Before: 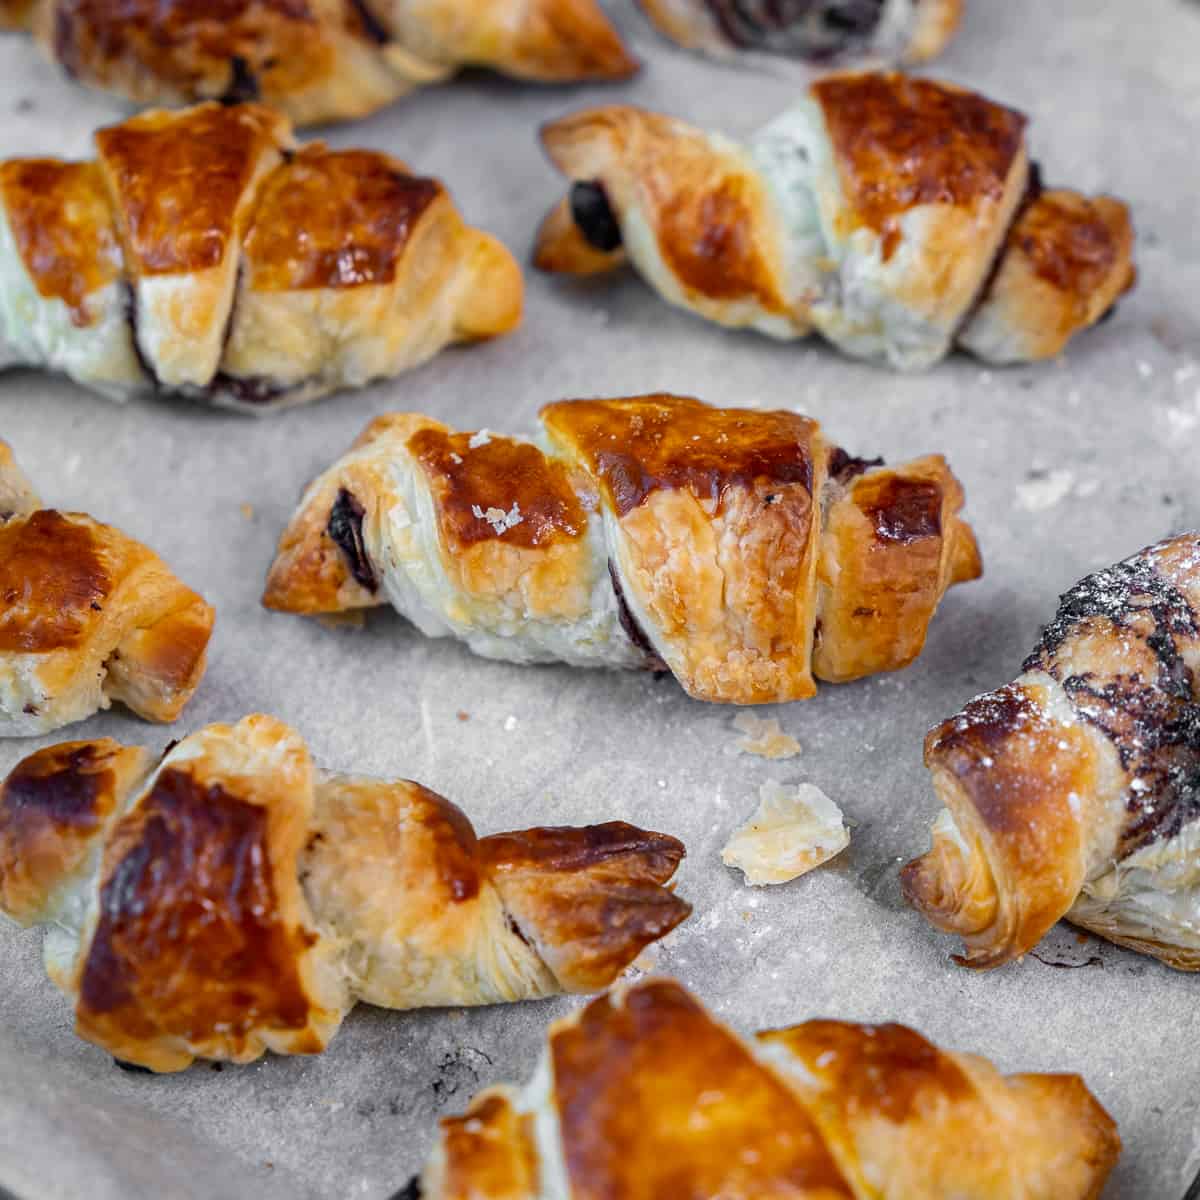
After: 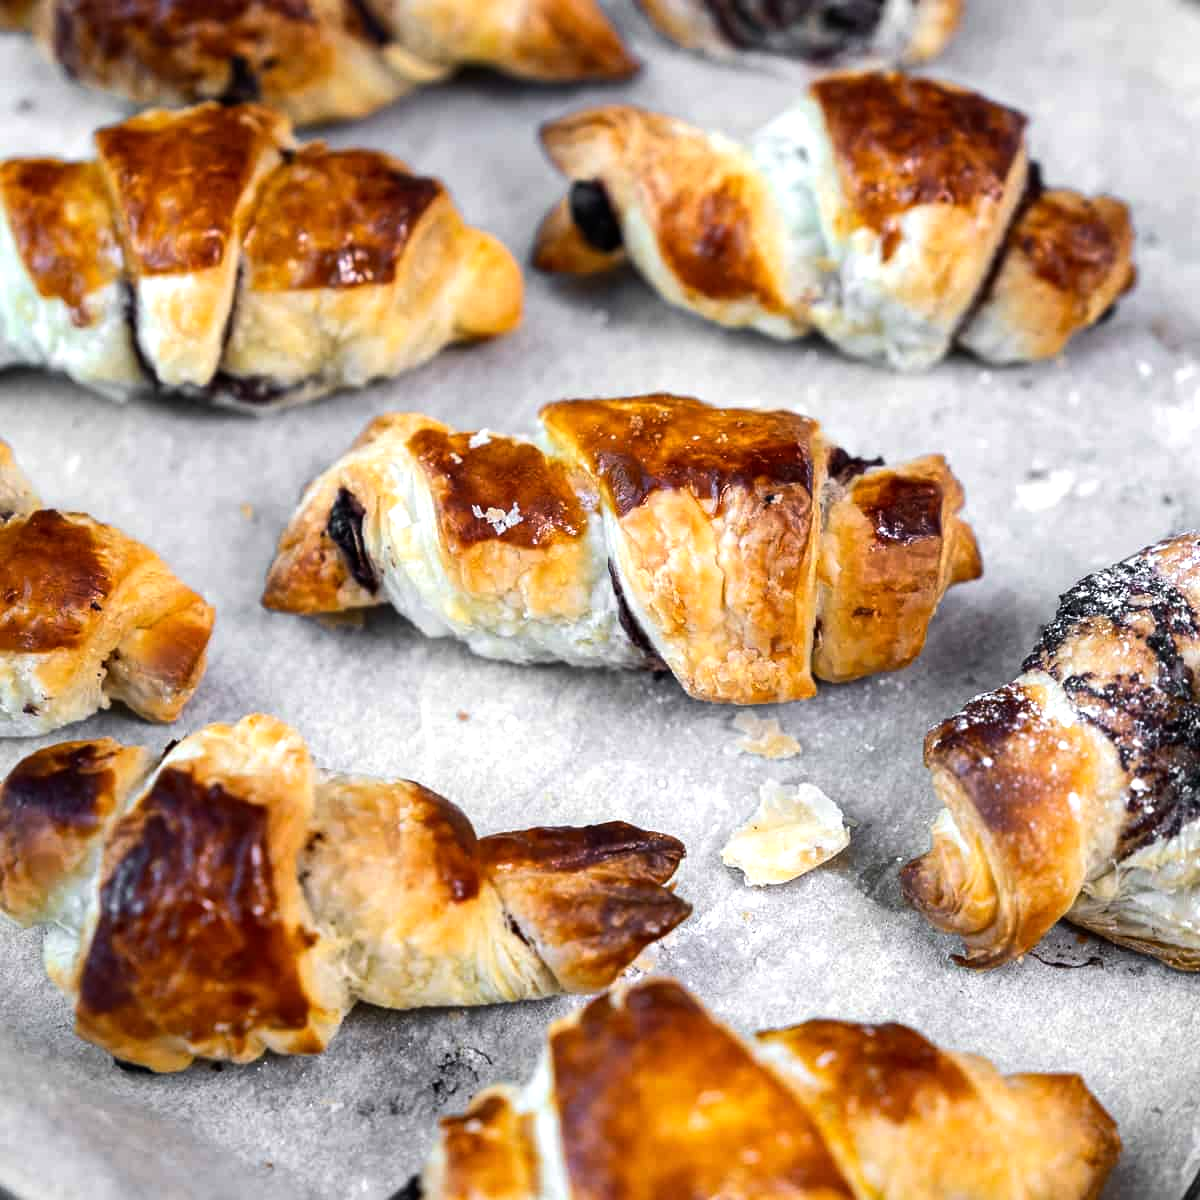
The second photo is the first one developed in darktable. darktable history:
tone equalizer: -8 EV -0.747 EV, -7 EV -0.668 EV, -6 EV -0.582 EV, -5 EV -0.384 EV, -3 EV 0.376 EV, -2 EV 0.6 EV, -1 EV 0.674 EV, +0 EV 0.735 EV, edges refinement/feathering 500, mask exposure compensation -1.57 EV, preserve details no
